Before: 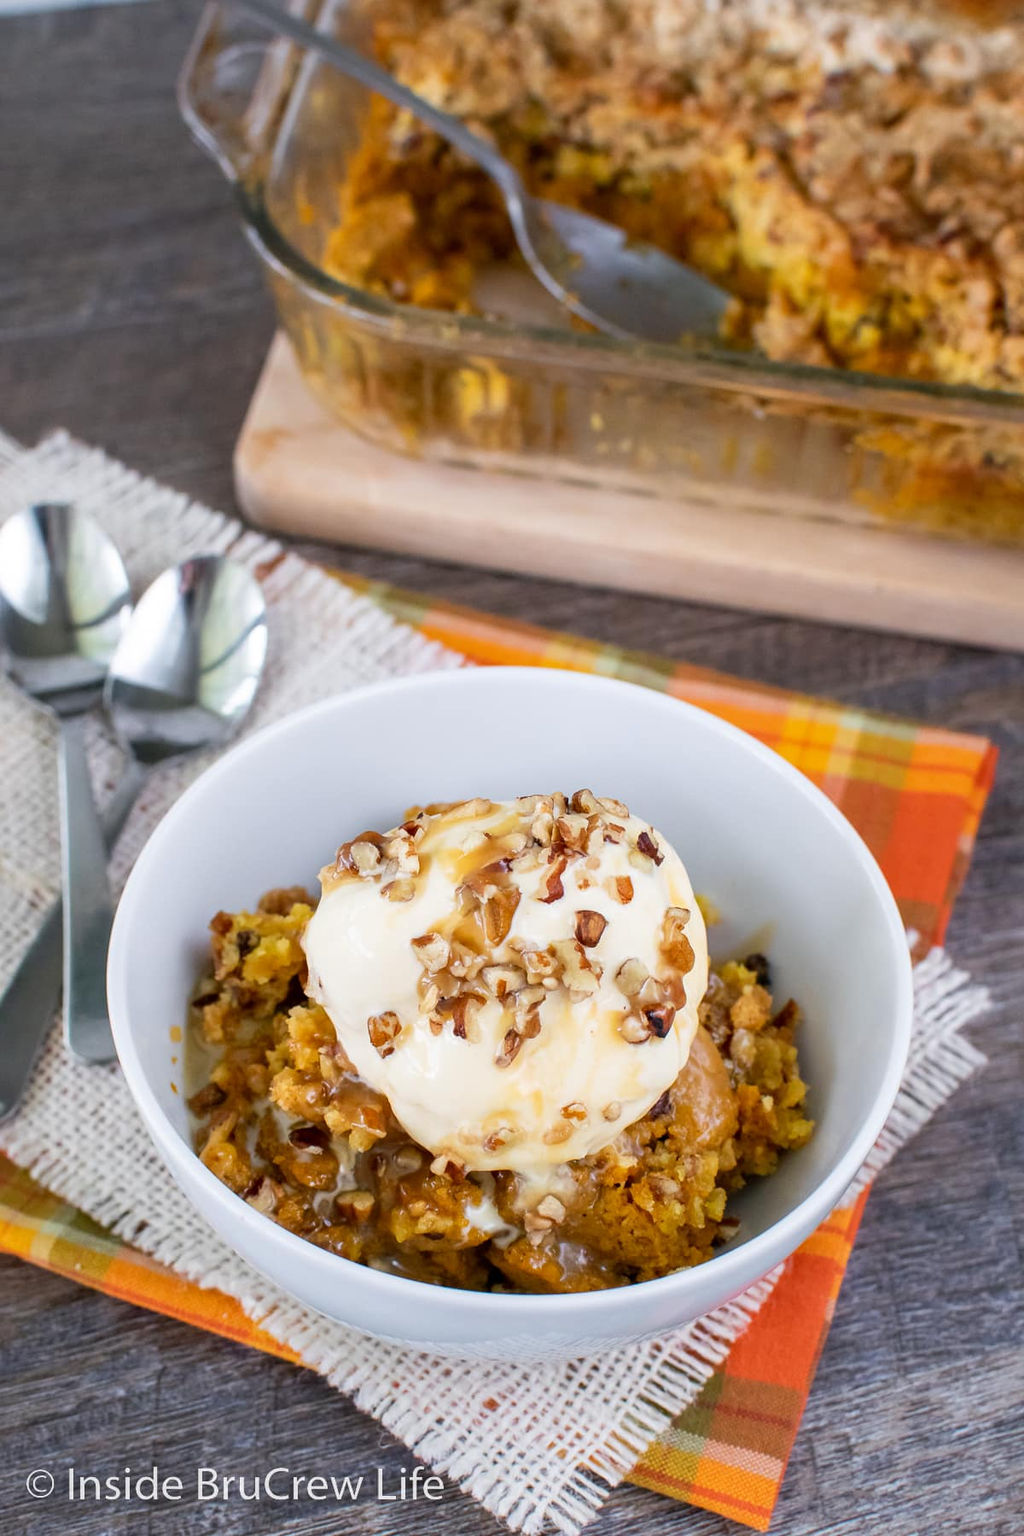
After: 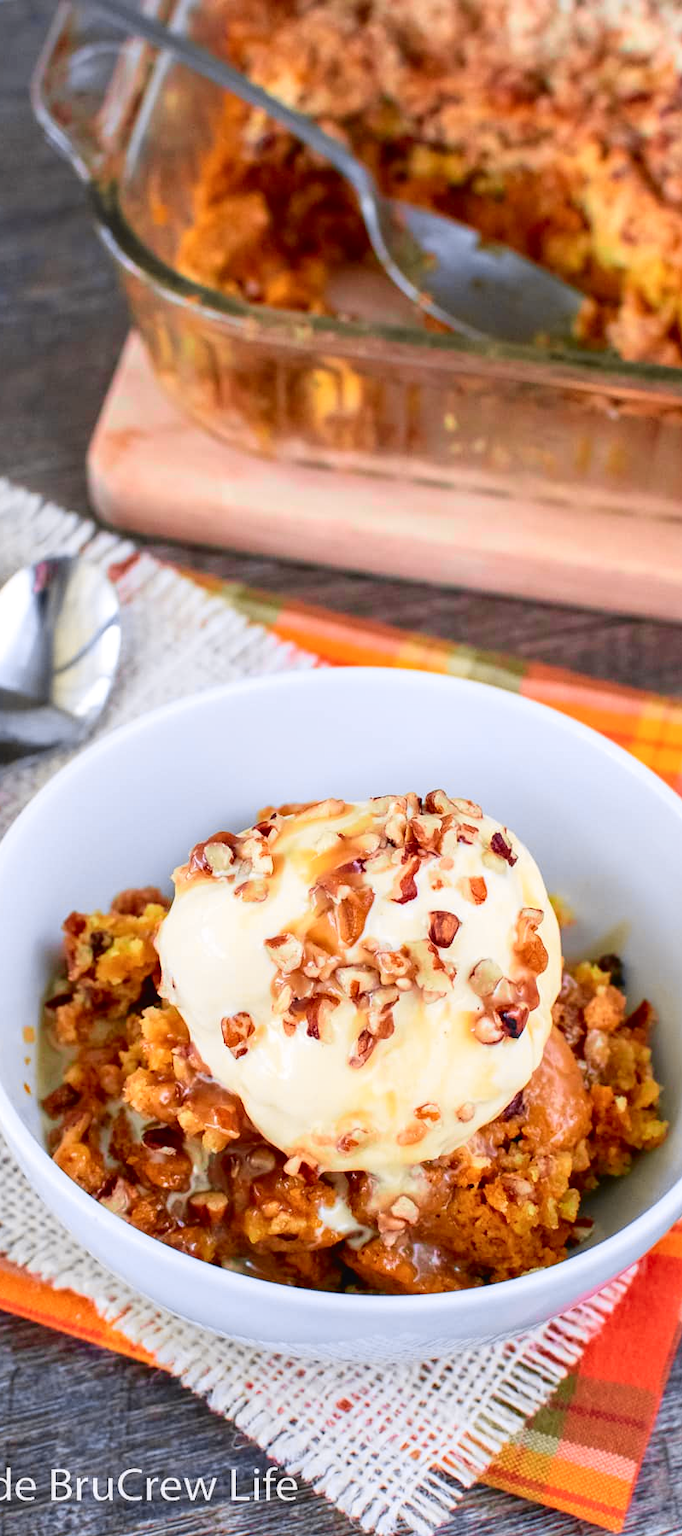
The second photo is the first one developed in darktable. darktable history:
crop and rotate: left 14.385%, right 18.948%
tone curve: curves: ch0 [(0, 0.036) (0.119, 0.115) (0.466, 0.498) (0.715, 0.767) (0.817, 0.865) (1, 0.998)]; ch1 [(0, 0) (0.377, 0.424) (0.442, 0.491) (0.487, 0.502) (0.514, 0.512) (0.536, 0.577) (0.66, 0.724) (1, 1)]; ch2 [(0, 0) (0.38, 0.405) (0.463, 0.443) (0.492, 0.486) (0.526, 0.541) (0.578, 0.598) (1, 1)], color space Lab, independent channels, preserve colors none
local contrast: highlights 100%, shadows 100%, detail 120%, midtone range 0.2
